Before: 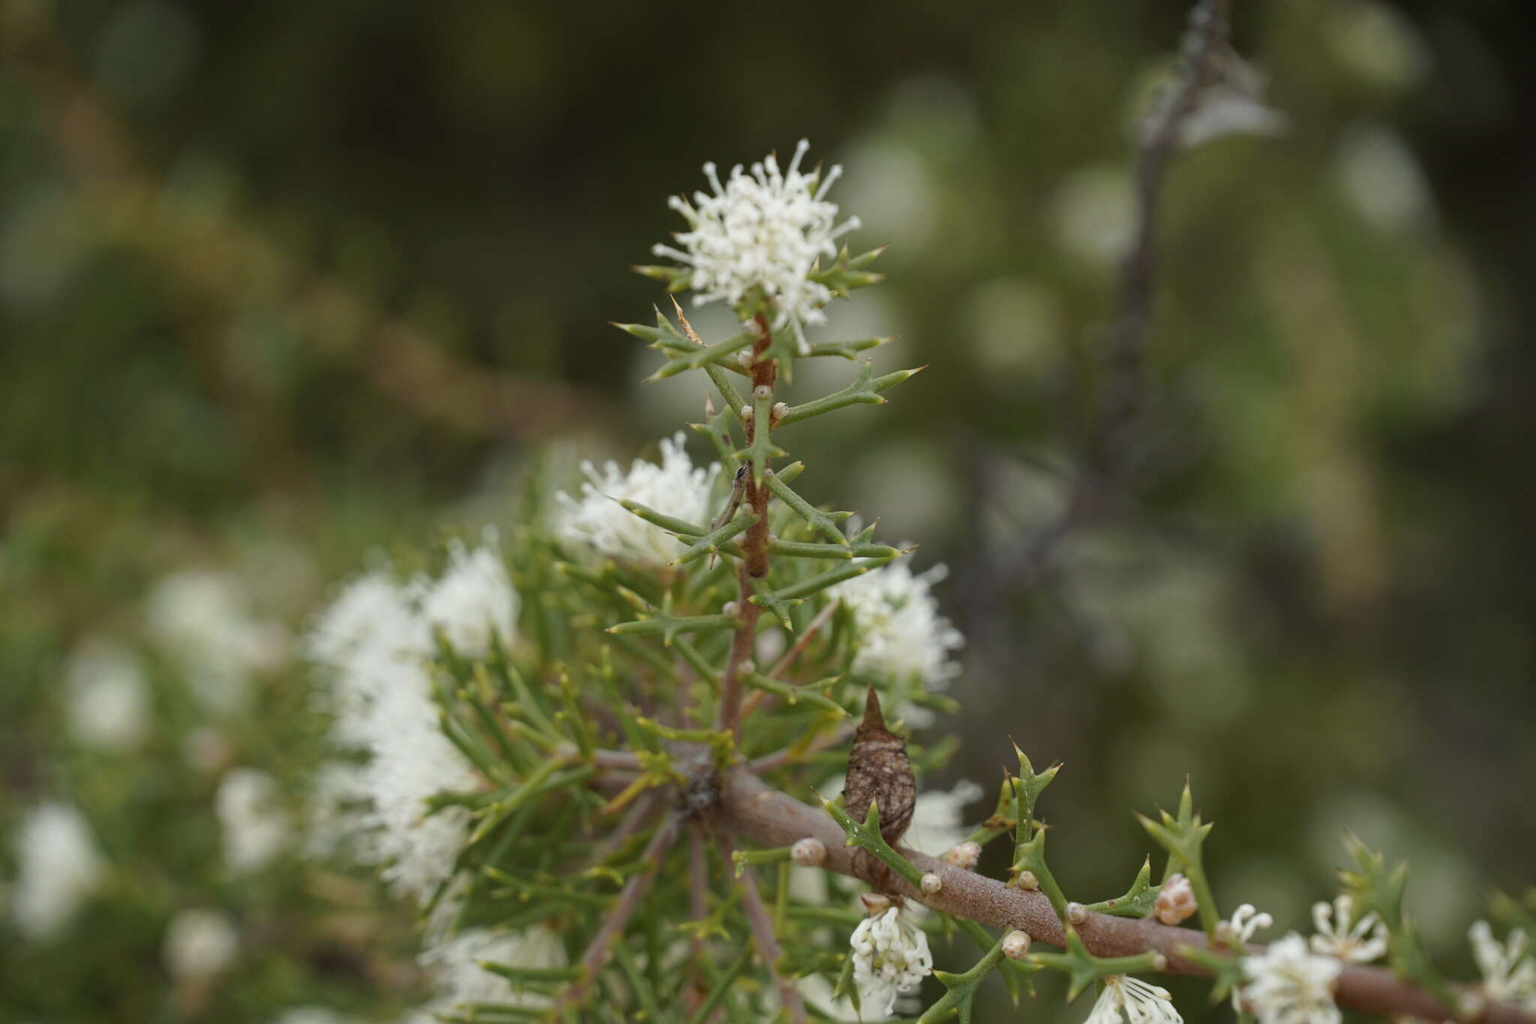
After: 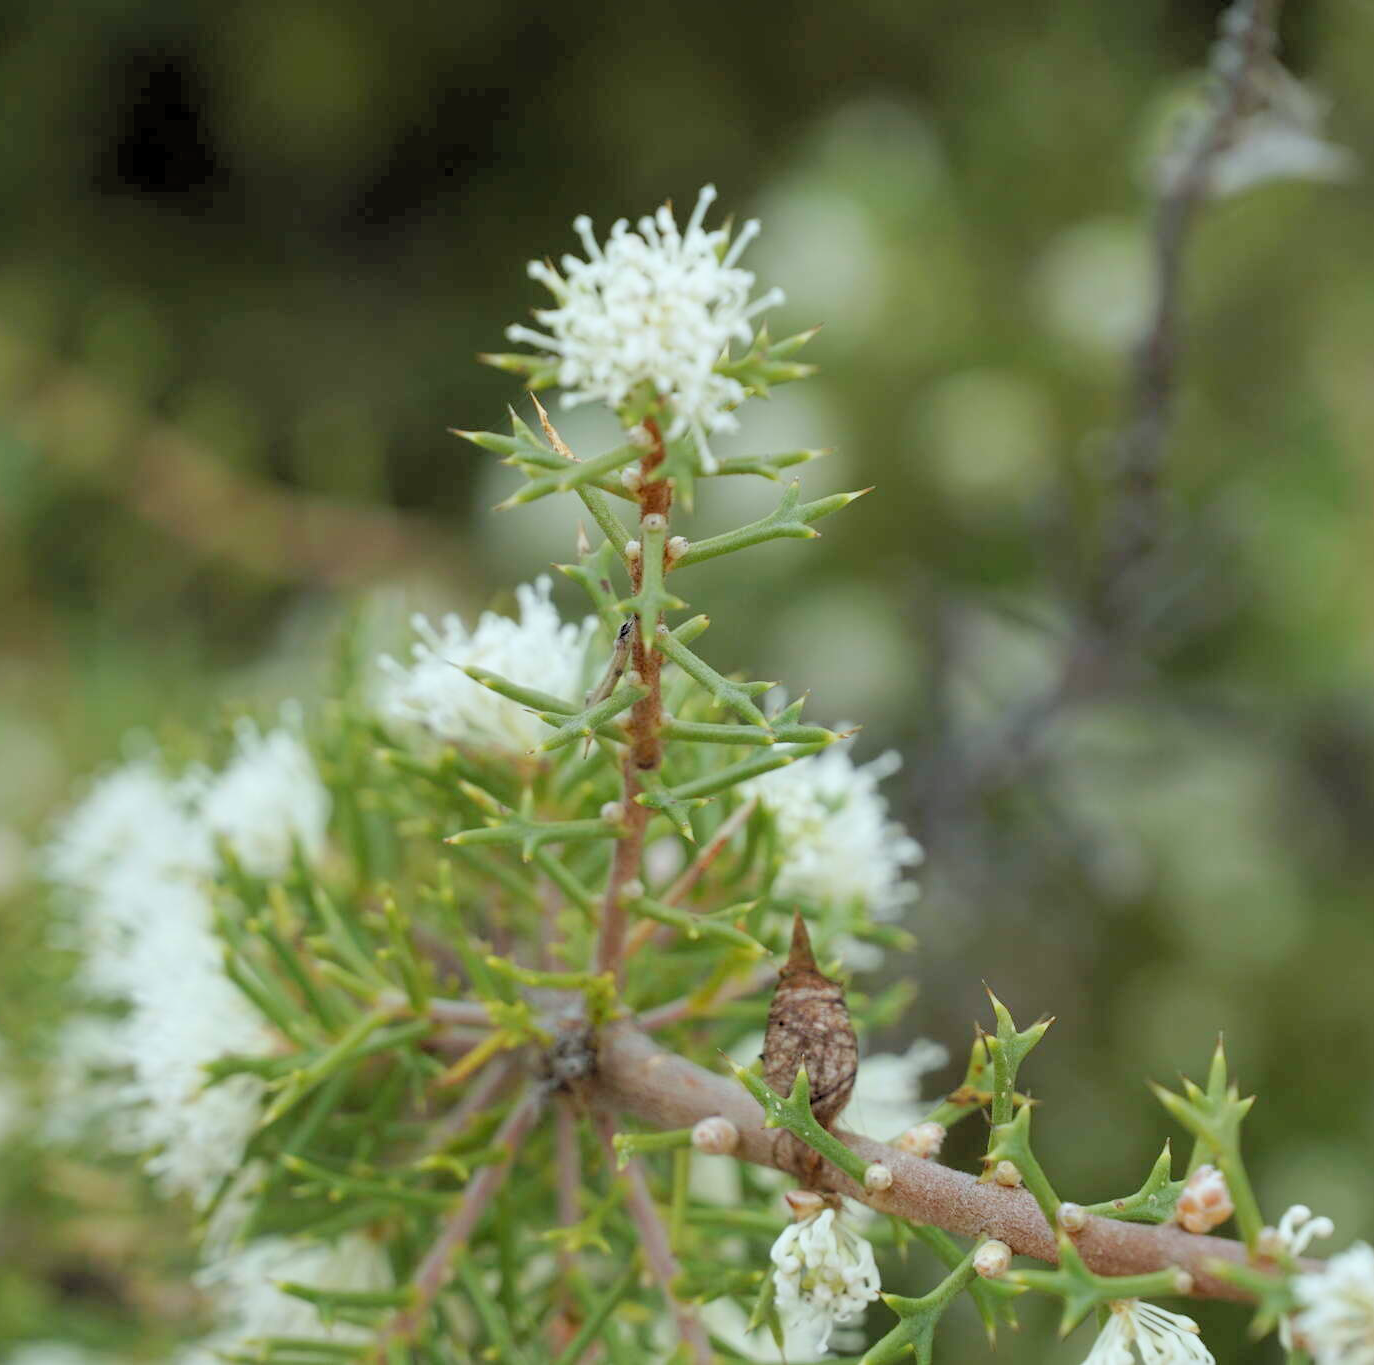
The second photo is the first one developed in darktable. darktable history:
crop and rotate: left 17.738%, right 15.15%
color calibration: illuminant as shot in camera, x 0.36, y 0.363, temperature 4566.33 K
levels: levels [0.093, 0.434, 0.988]
